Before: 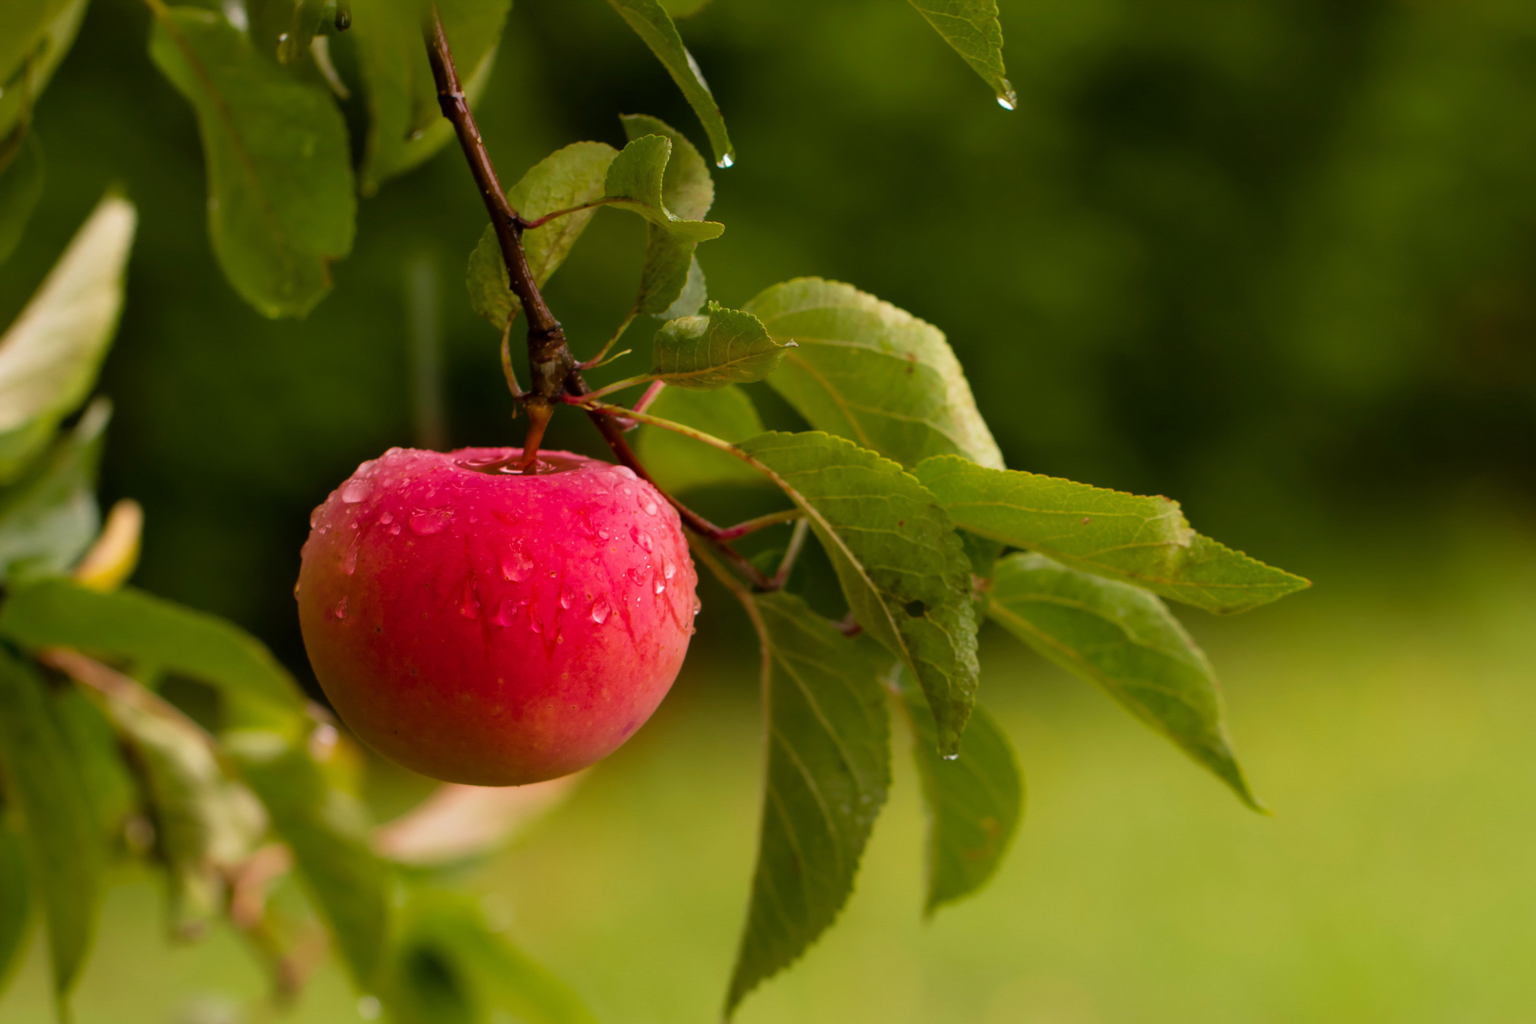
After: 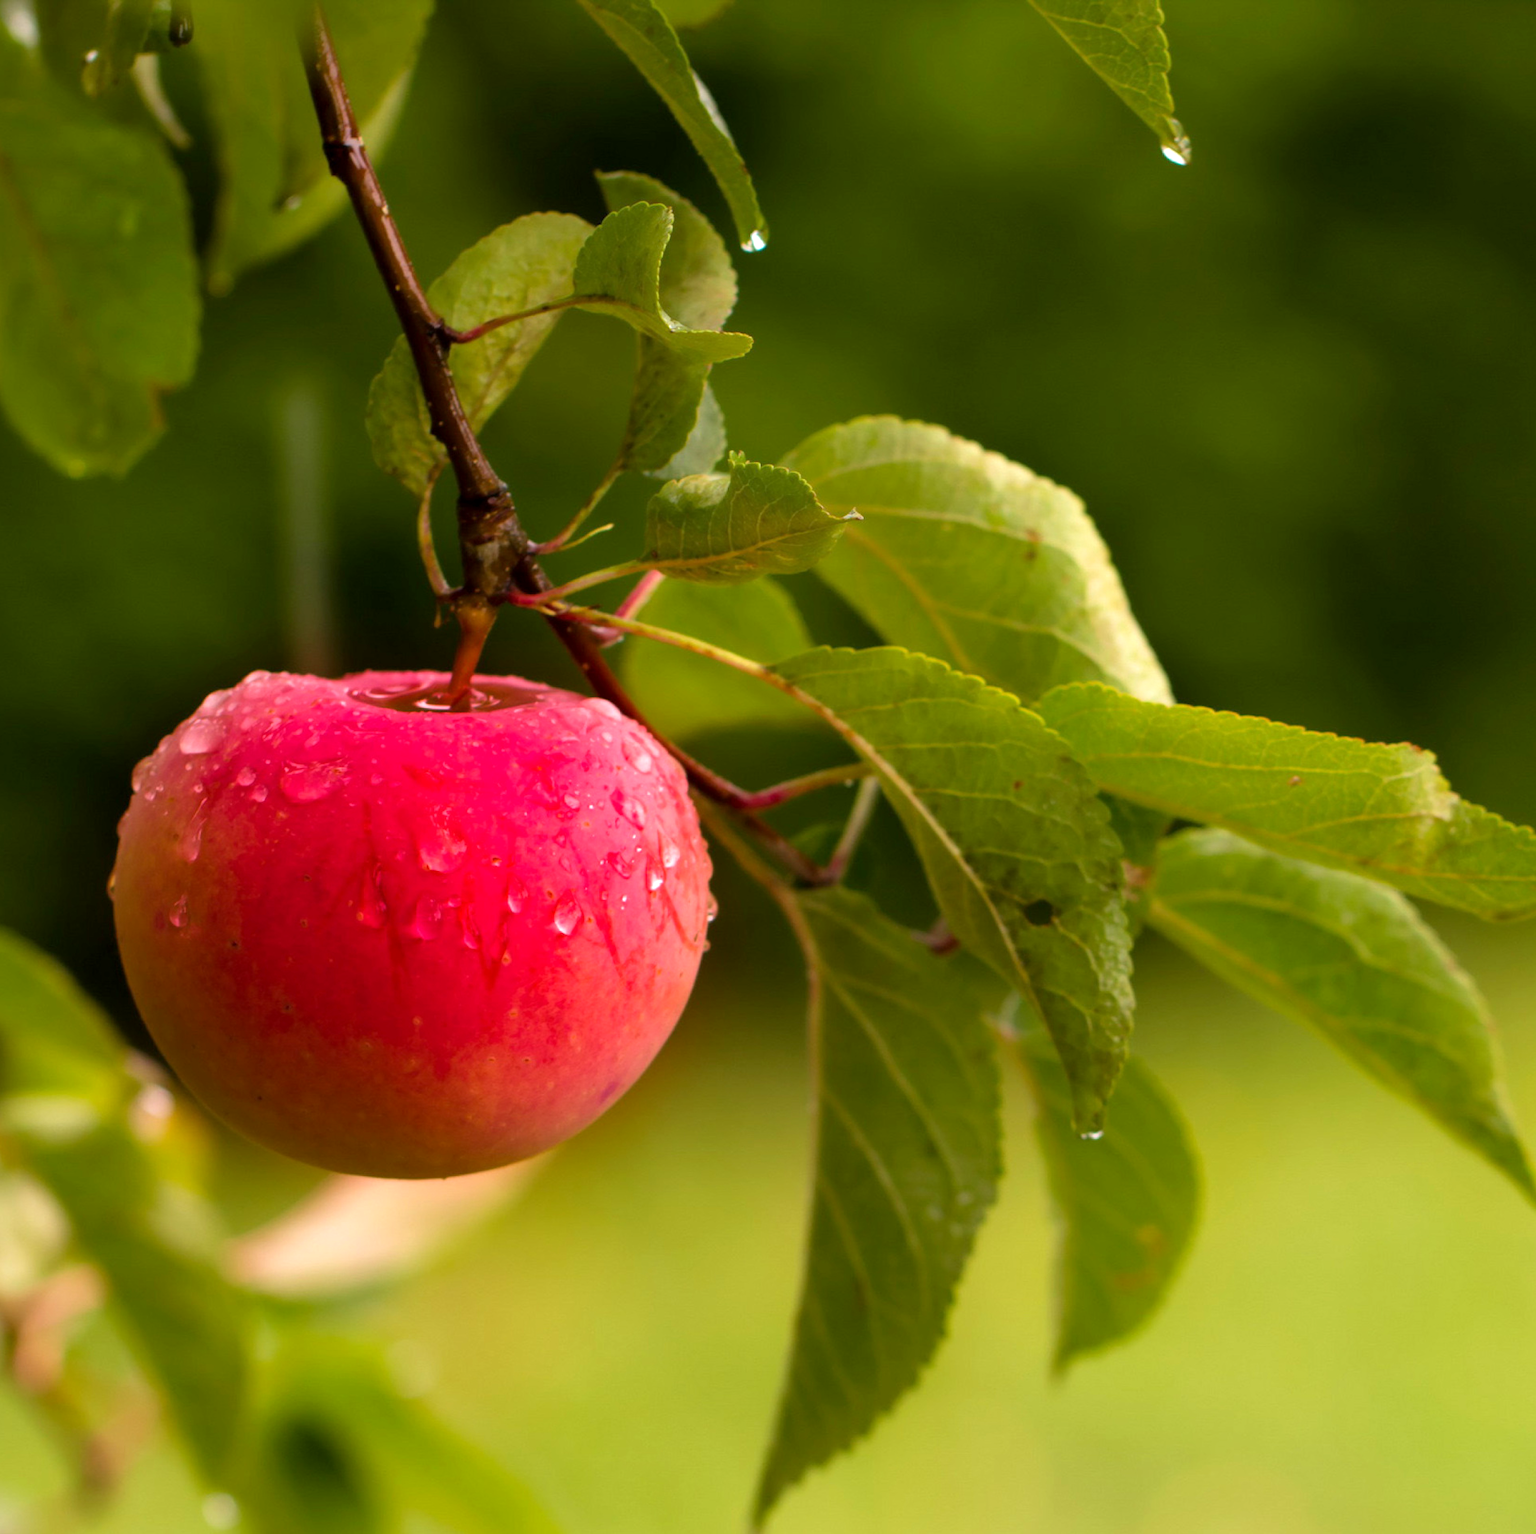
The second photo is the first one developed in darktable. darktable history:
exposure: black level correction 0.001, exposure 0.5 EV, compensate highlight preservation false
crop and rotate: left 14.481%, right 18.8%
